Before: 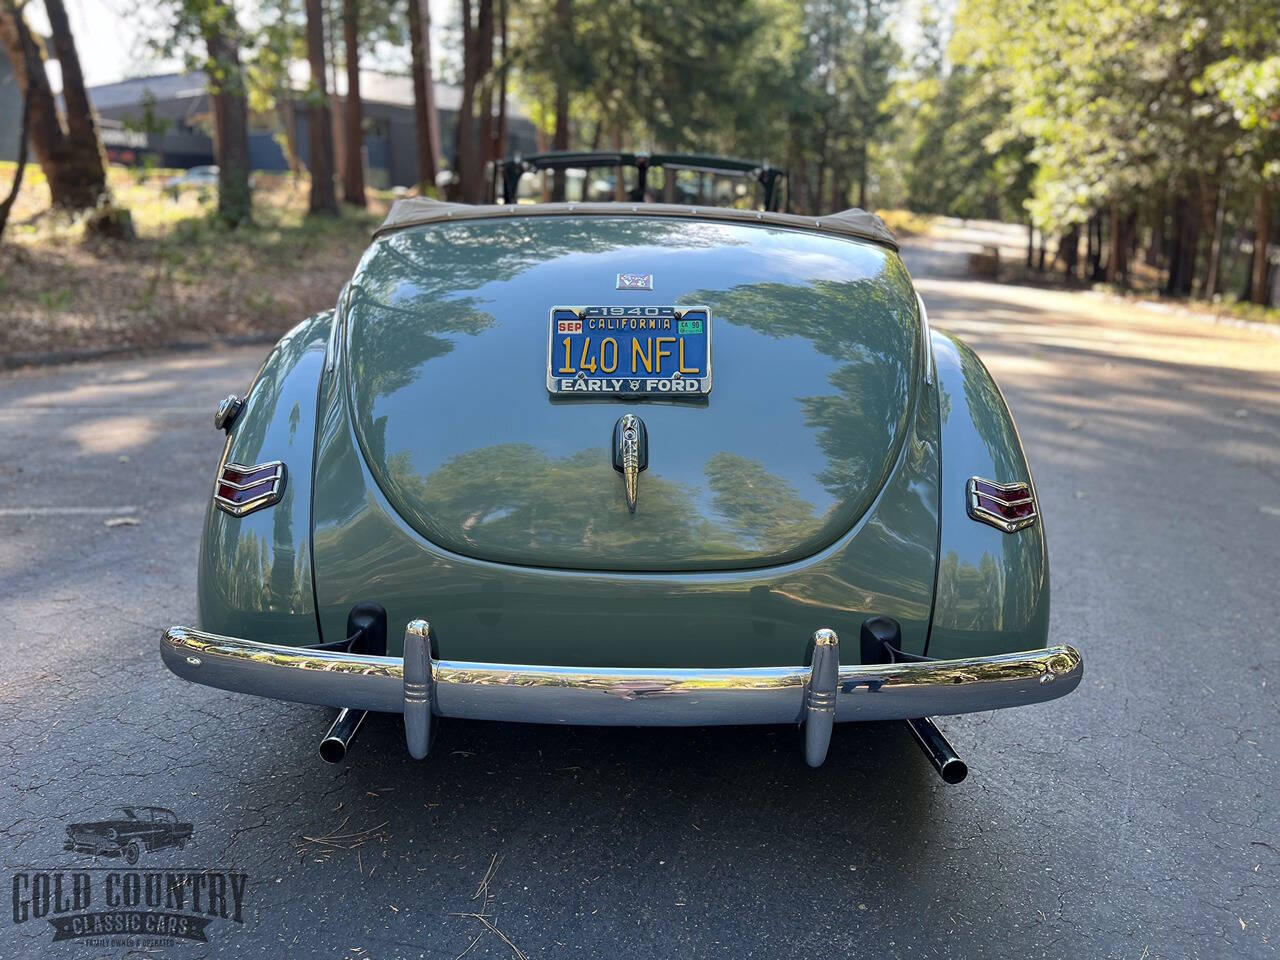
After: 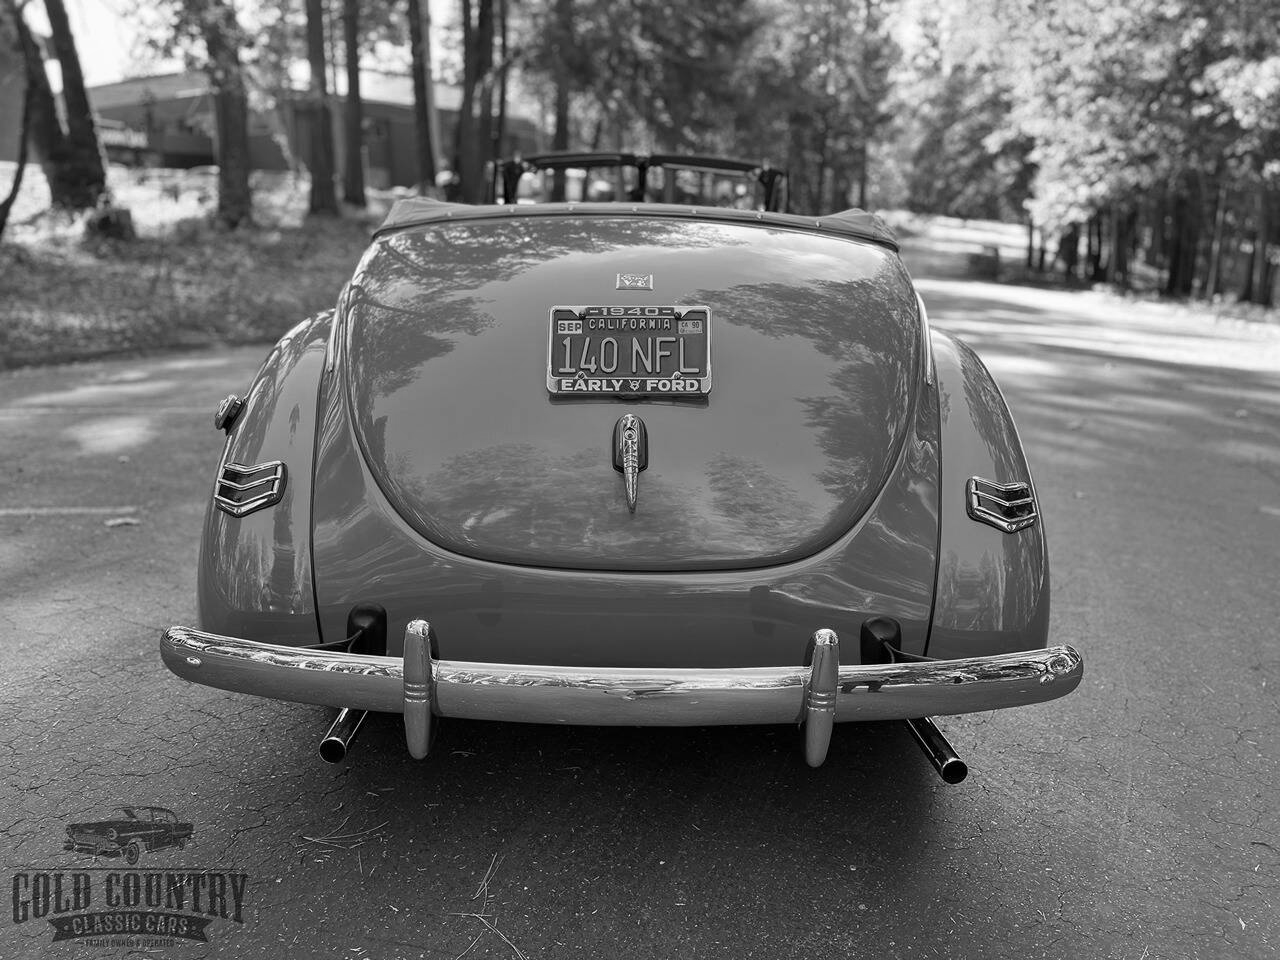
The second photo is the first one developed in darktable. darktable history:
monochrome: a -6.99, b 35.61, size 1.4
velvia: on, module defaults
